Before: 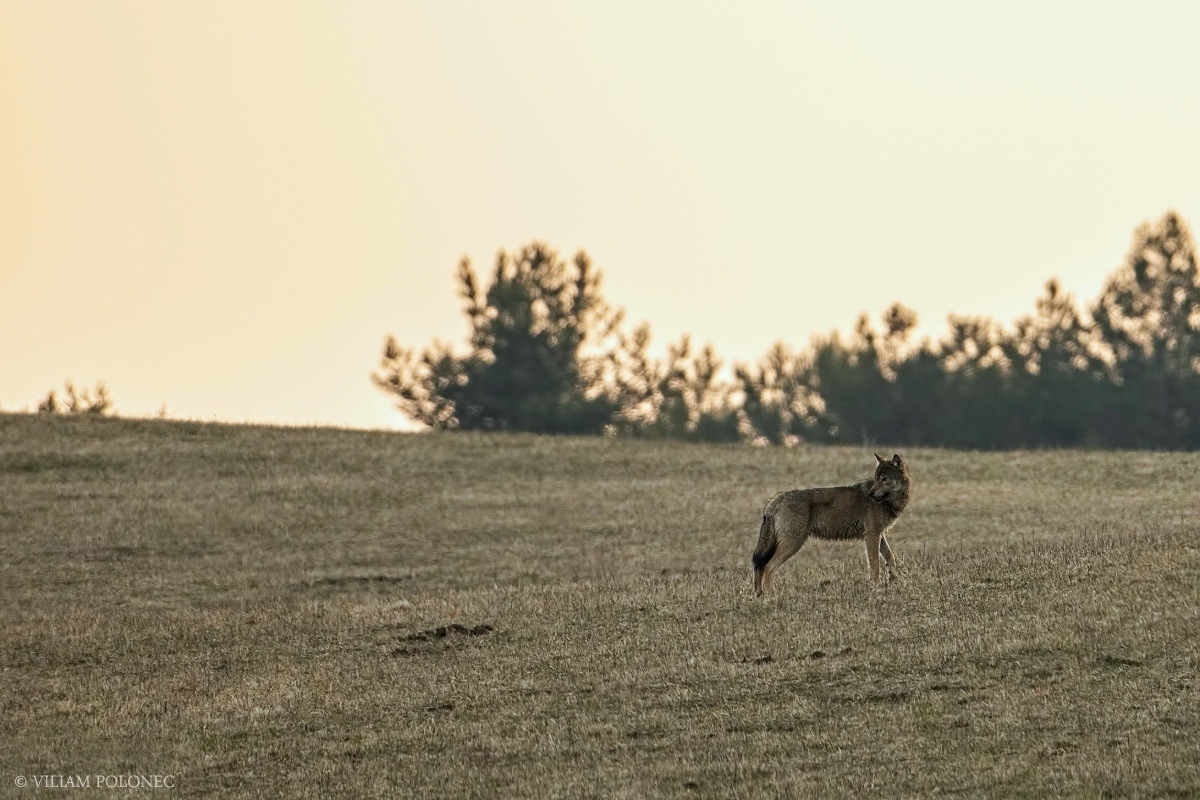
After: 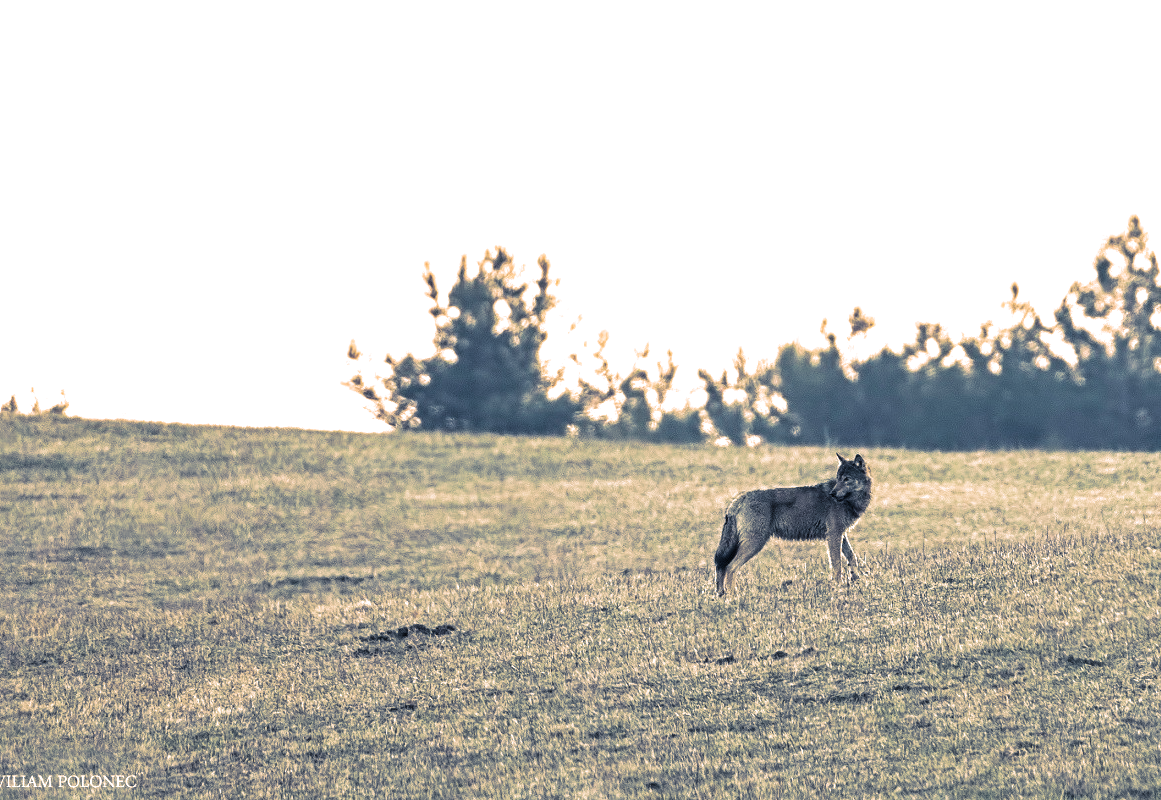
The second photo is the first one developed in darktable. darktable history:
crop and rotate: left 3.238%
exposure: black level correction 0, exposure 1.45 EV, compensate exposure bias true, compensate highlight preservation false
white balance: red 0.986, blue 1.01
split-toning: shadows › hue 226.8°, shadows › saturation 0.56, highlights › hue 28.8°, balance -40, compress 0%
